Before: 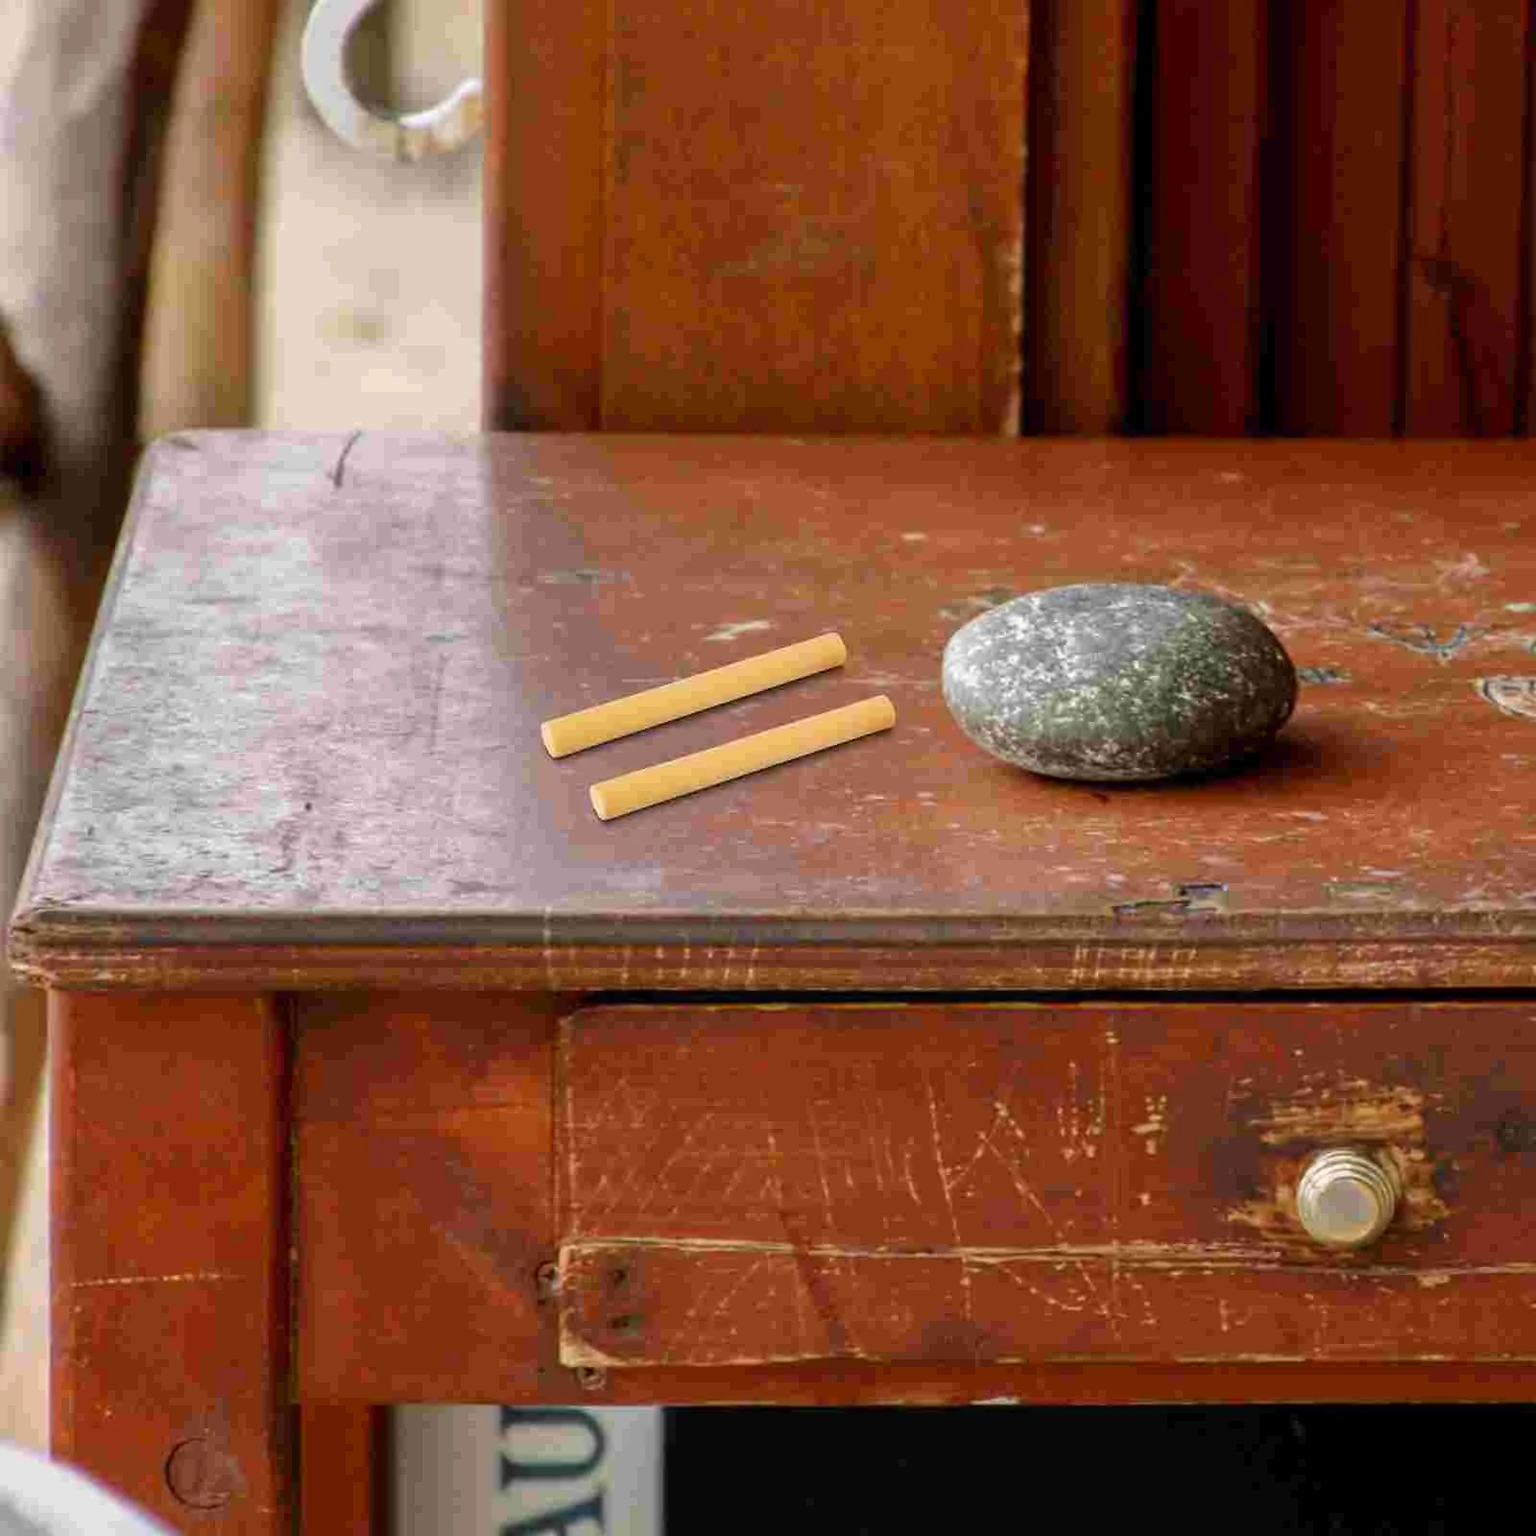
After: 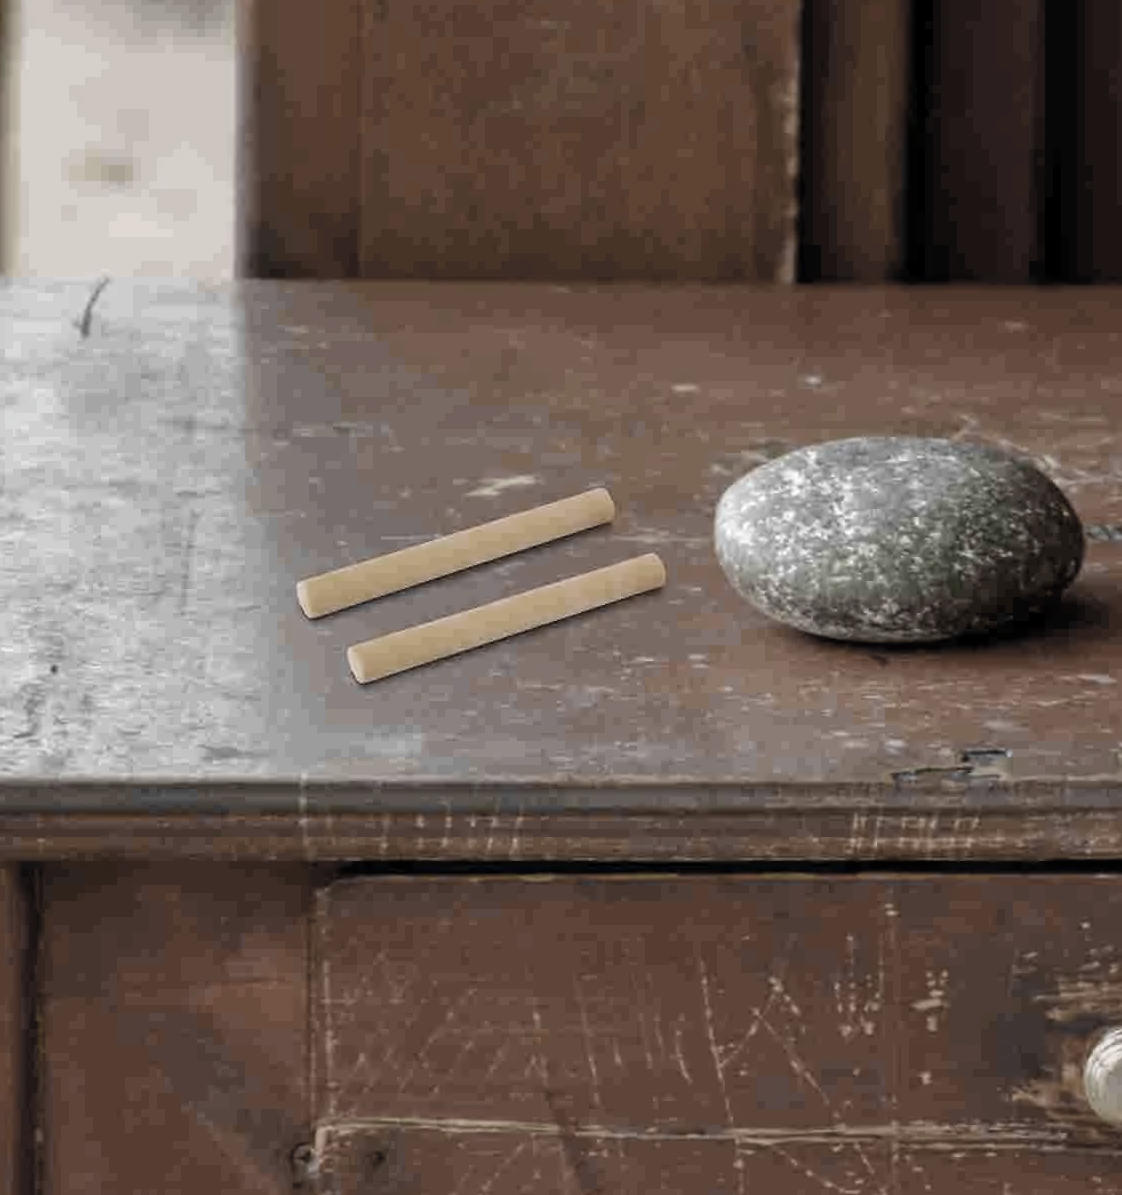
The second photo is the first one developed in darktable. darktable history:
color zones: curves: ch0 [(0, 0.487) (0.241, 0.395) (0.434, 0.373) (0.658, 0.412) (0.838, 0.487)]; ch1 [(0, 0) (0.053, 0.053) (0.211, 0.202) (0.579, 0.259) (0.781, 0.241)]
crop and rotate: left 16.775%, top 10.768%, right 13.044%, bottom 14.503%
